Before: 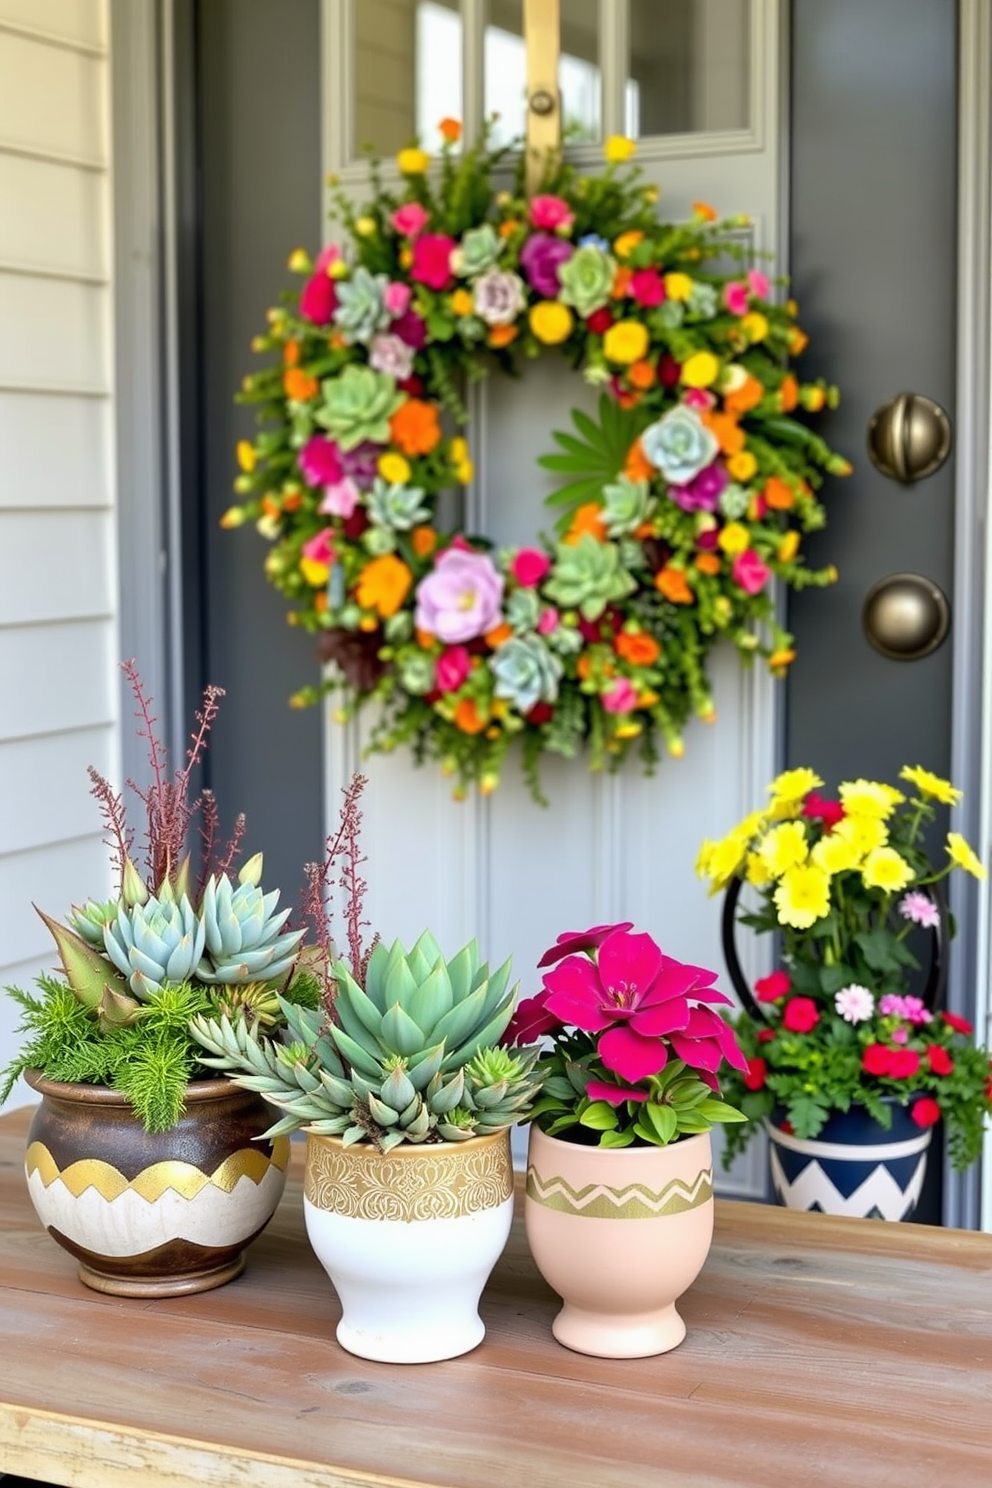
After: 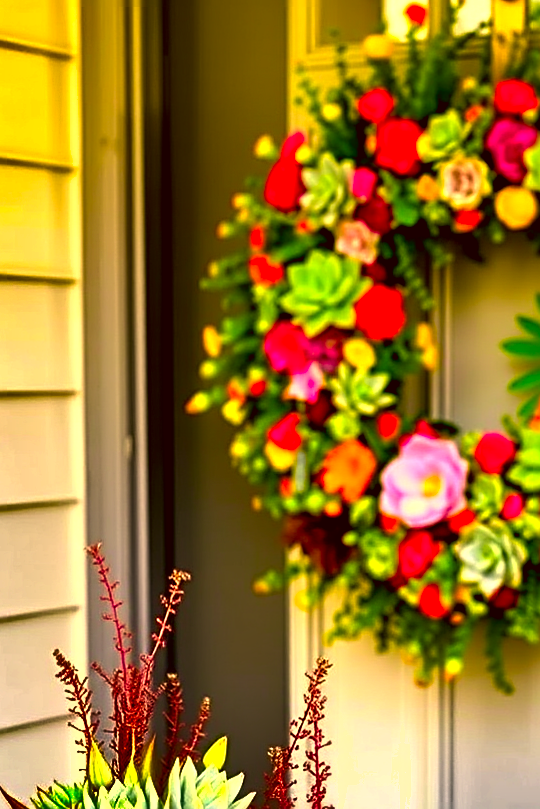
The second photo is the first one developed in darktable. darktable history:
sharpen: radius 2.584, amount 0.688
crop and rotate: left 3.047%, top 7.509%, right 42.236%, bottom 37.598%
shadows and highlights: shadows 20.91, highlights -82.73, soften with gaussian
rotate and perspective: rotation 0.192°, lens shift (horizontal) -0.015, crop left 0.005, crop right 0.996, crop top 0.006, crop bottom 0.99
color balance: lift [0.991, 1, 1, 1], gamma [0.996, 1, 1, 1], input saturation 98.52%, contrast 20.34%, output saturation 103.72%
color correction: highlights a* 10.44, highlights b* 30.04, shadows a* 2.73, shadows b* 17.51, saturation 1.72
